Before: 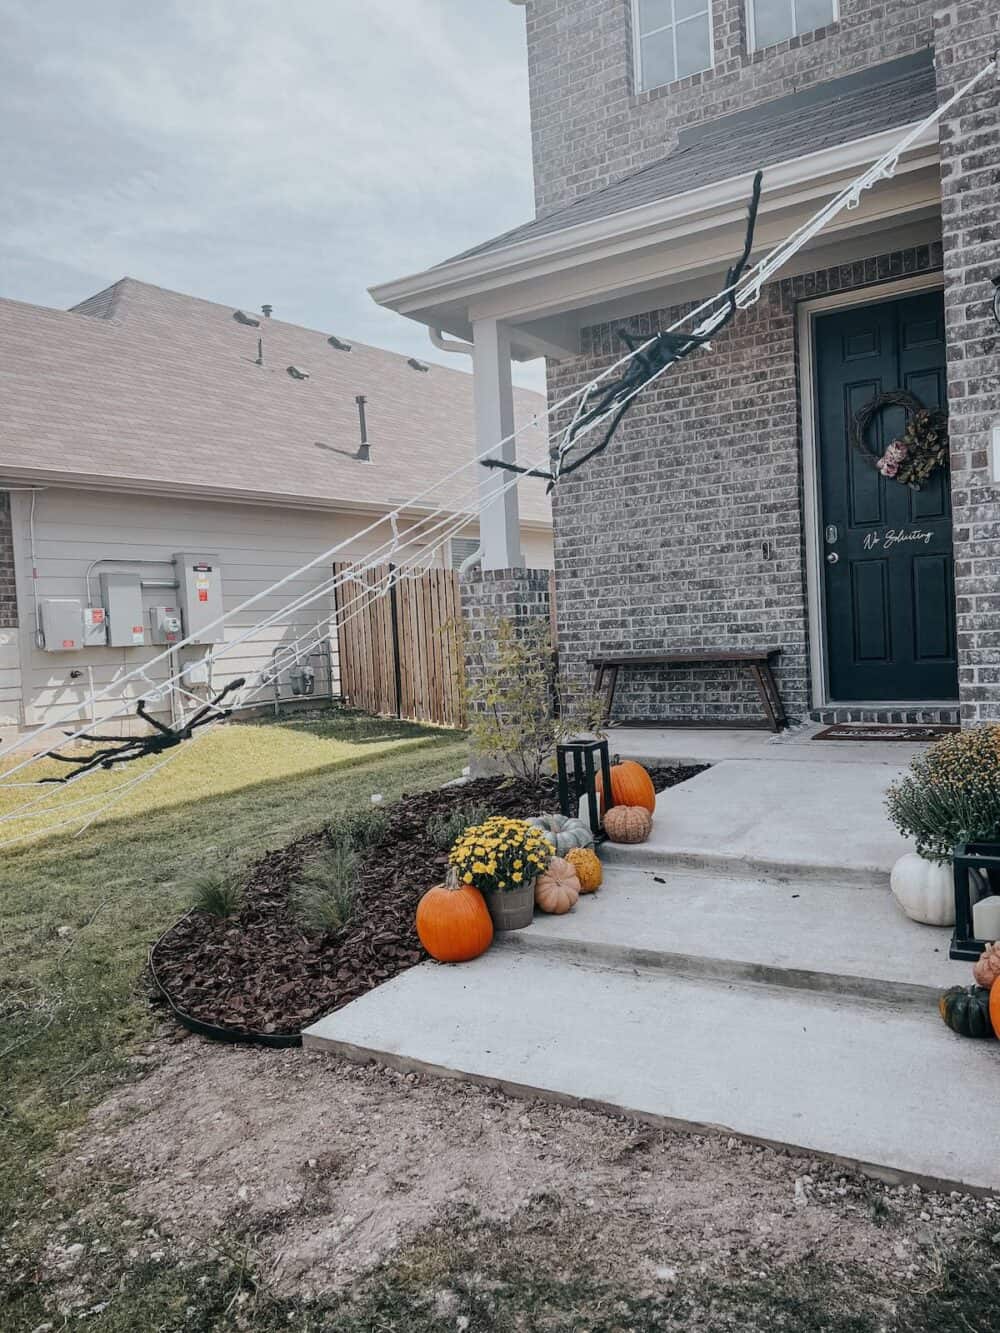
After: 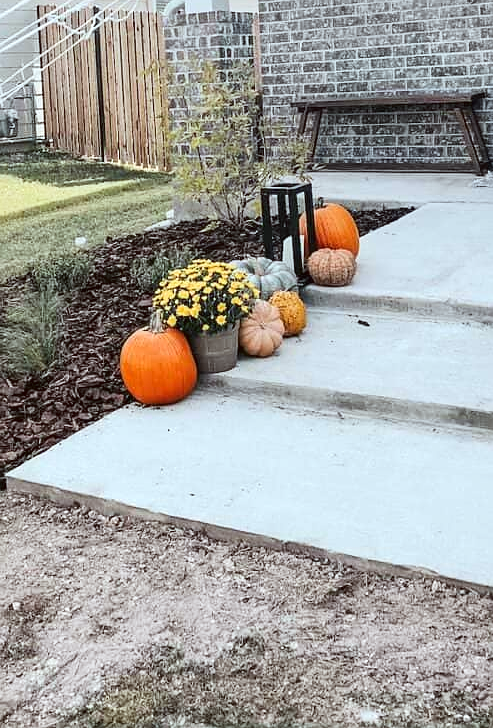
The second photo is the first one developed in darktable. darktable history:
tone curve: curves: ch0 [(0, 0.009) (0.037, 0.035) (0.131, 0.126) (0.275, 0.28) (0.476, 0.514) (0.617, 0.667) (0.704, 0.759) (0.813, 0.863) (0.911, 0.931) (0.997, 1)]; ch1 [(0, 0) (0.318, 0.271) (0.444, 0.438) (0.493, 0.496) (0.508, 0.5) (0.534, 0.535) (0.57, 0.582) (0.65, 0.664) (0.746, 0.764) (1, 1)]; ch2 [(0, 0) (0.246, 0.24) (0.36, 0.381) (0.415, 0.434) (0.476, 0.492) (0.502, 0.499) (0.522, 0.518) (0.533, 0.534) (0.586, 0.598) (0.634, 0.643) (0.706, 0.717) (0.853, 0.83) (1, 0.951)], color space Lab, linked channels, preserve colors none
color correction: highlights a* -4.87, highlights b* -3.3, shadows a* 3.93, shadows b* 4.41
crop: left 29.699%, top 41.841%, right 20.985%, bottom 3.507%
sharpen: radius 1.038
exposure: exposure 0.491 EV, compensate exposure bias true, compensate highlight preservation false
